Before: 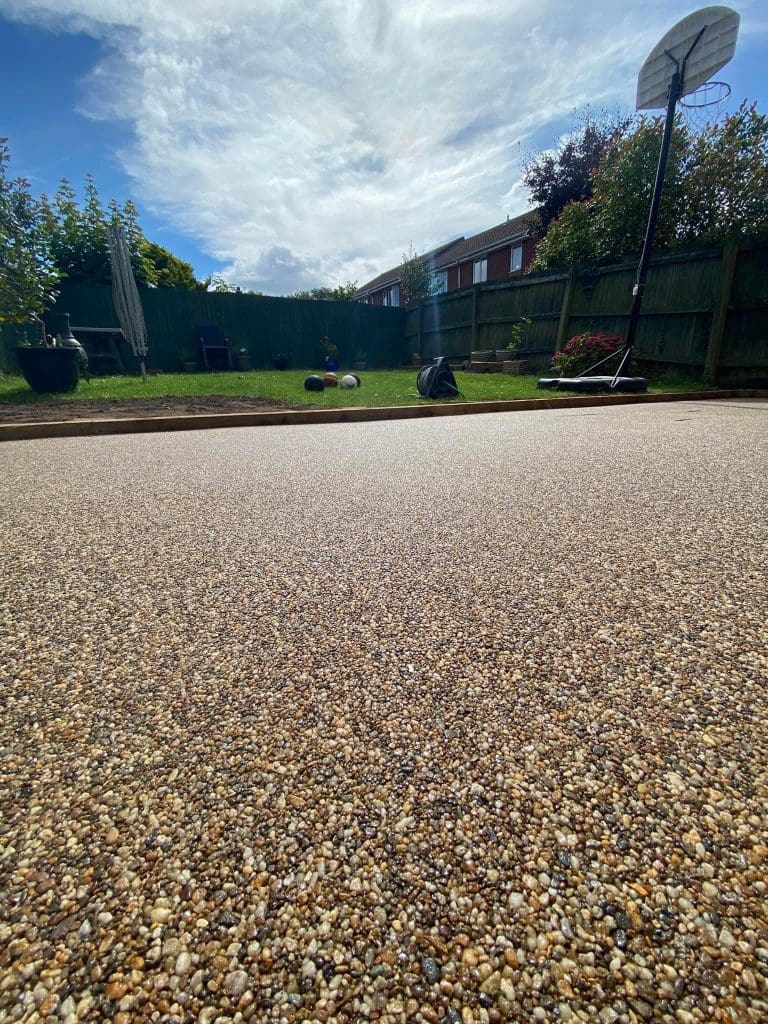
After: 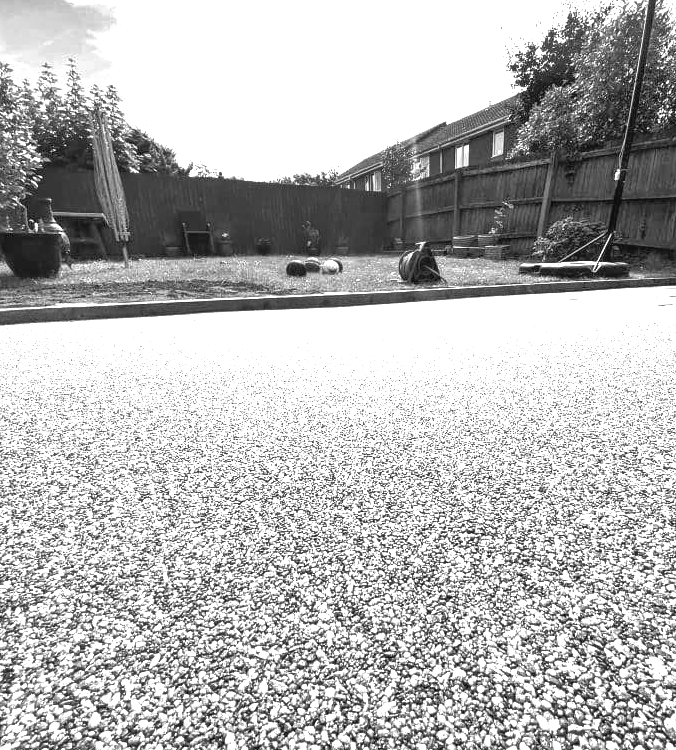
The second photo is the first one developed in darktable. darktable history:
crop and rotate: left 2.403%, top 11.293%, right 9.497%, bottom 15.371%
shadows and highlights: shadows -88.99, highlights -37.08, highlights color adjustment 41.46%, soften with gaussian
contrast brightness saturation: saturation -0.998
local contrast: on, module defaults
tone equalizer: on, module defaults
exposure: black level correction 0.001, exposure 1.853 EV, compensate highlight preservation false
